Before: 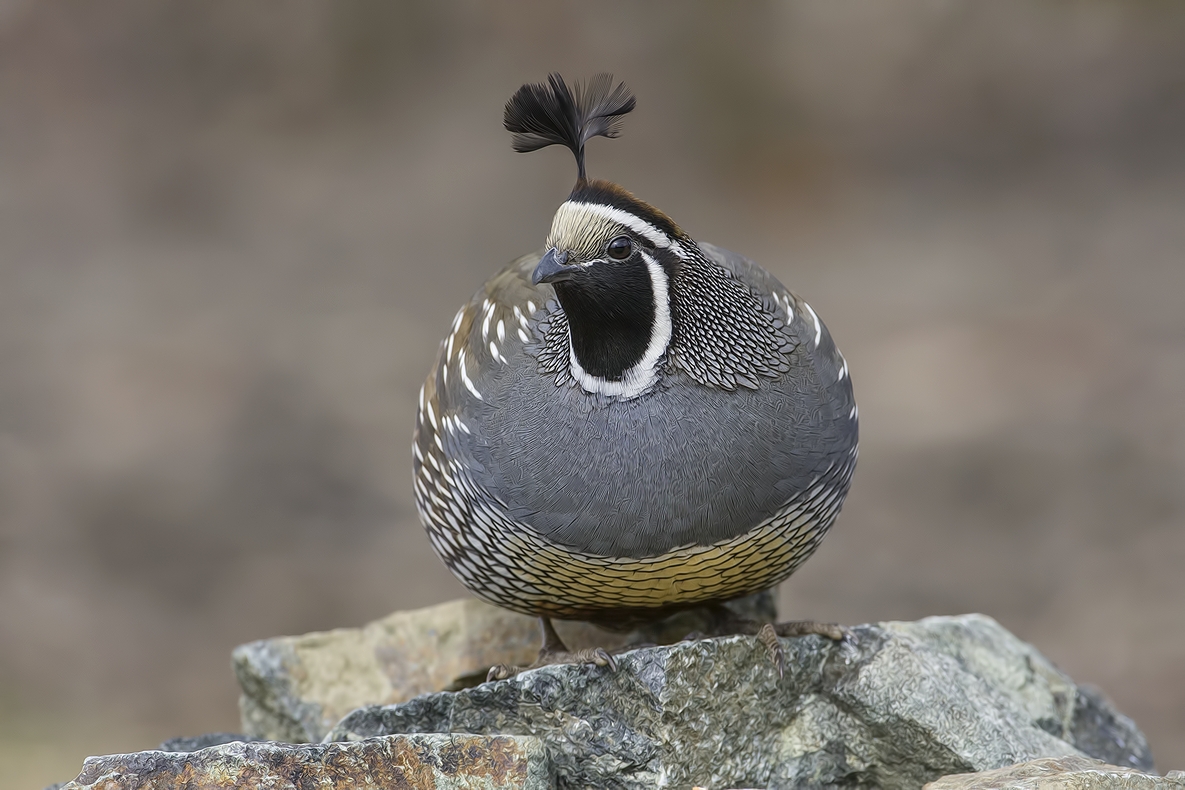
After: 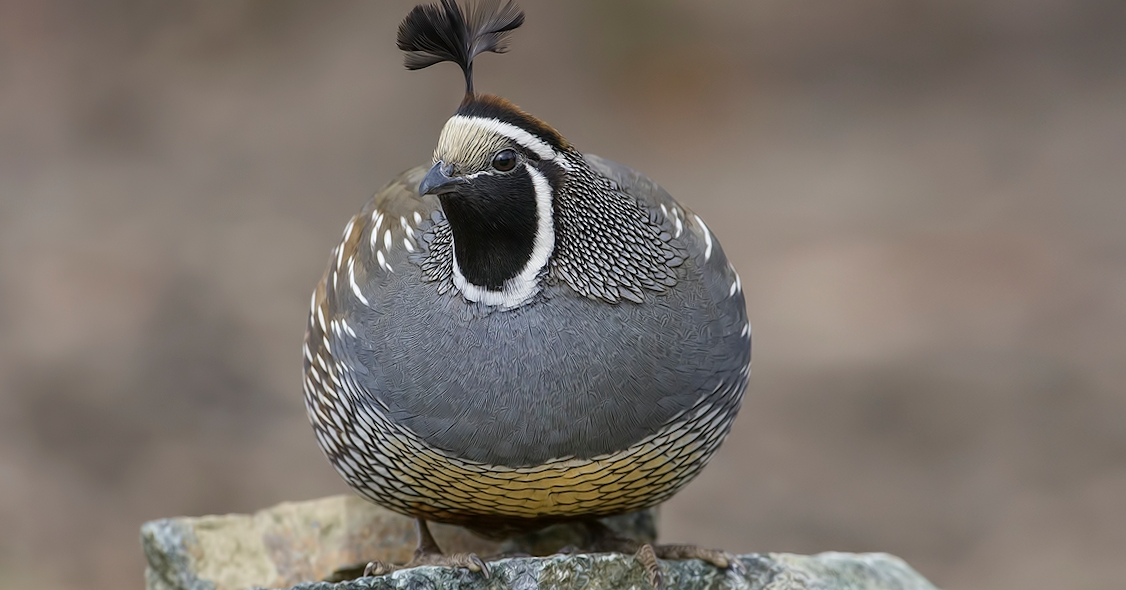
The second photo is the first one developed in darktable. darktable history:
rotate and perspective: rotation 1.69°, lens shift (vertical) -0.023, lens shift (horizontal) -0.291, crop left 0.025, crop right 0.988, crop top 0.092, crop bottom 0.842
crop: left 1.507%, top 6.147%, right 1.379%, bottom 6.637%
